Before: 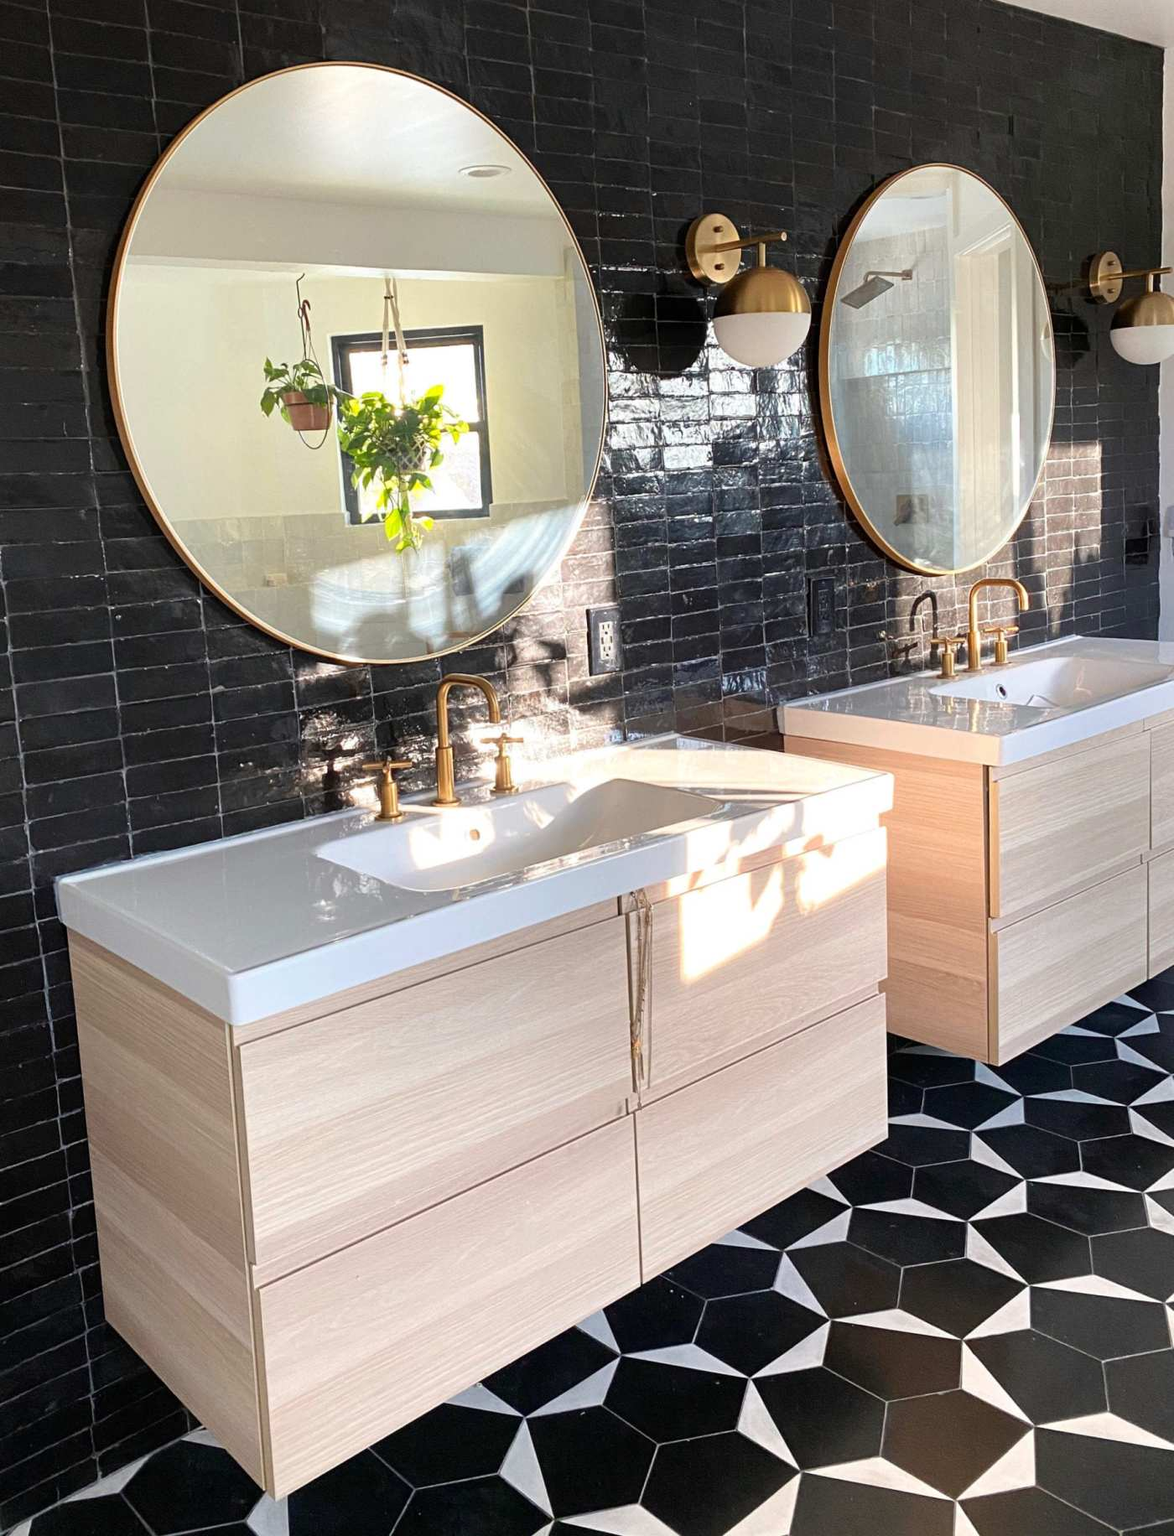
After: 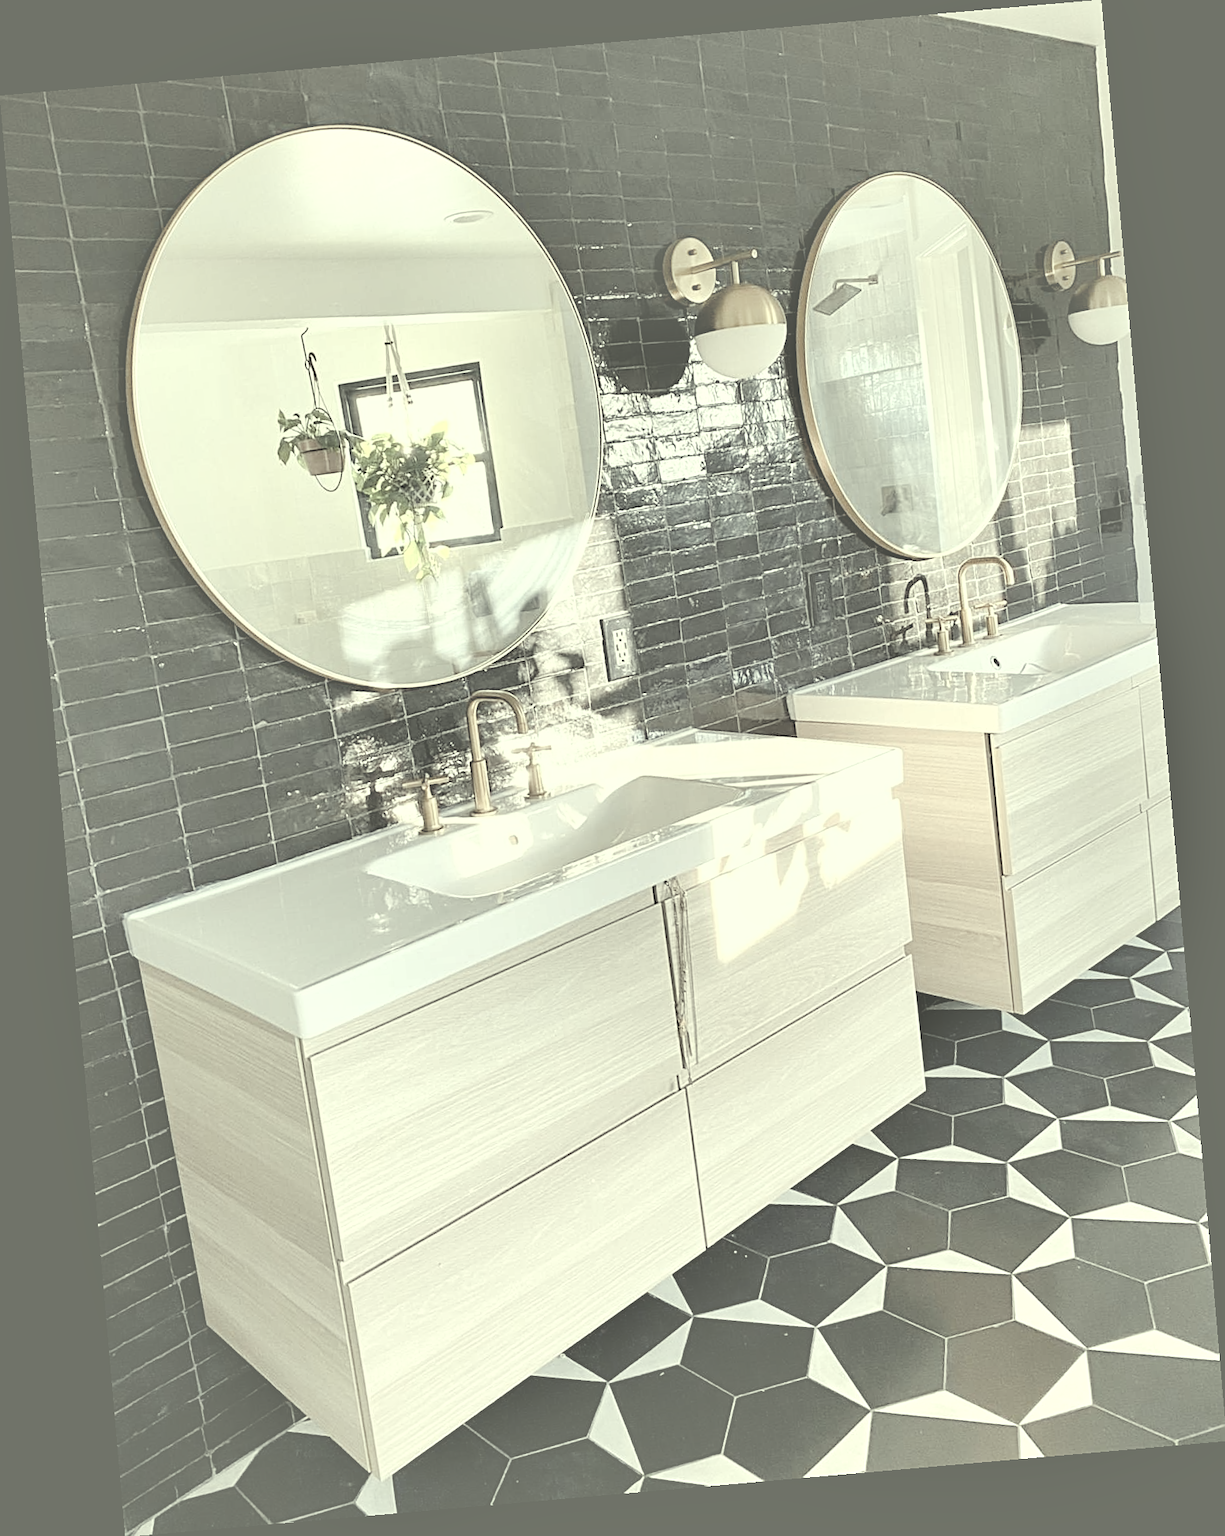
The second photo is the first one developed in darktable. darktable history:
color correction: highlights a* -5.94, highlights b* 11.19
tone equalizer: -8 EV -0.75 EV, -7 EV -0.7 EV, -6 EV -0.6 EV, -5 EV -0.4 EV, -3 EV 0.4 EV, -2 EV 0.6 EV, -1 EV 0.7 EV, +0 EV 0.75 EV, edges refinement/feathering 500, mask exposure compensation -1.57 EV, preserve details no
color balance rgb: perceptual saturation grading › global saturation 20%, perceptual saturation grading › highlights -50%, perceptual saturation grading › shadows 30%, perceptual brilliance grading › global brilliance 10%, perceptual brilliance grading › shadows 15%
contrast brightness saturation: contrast -0.32, brightness 0.75, saturation -0.78
rotate and perspective: rotation -4.98°, automatic cropping off
white balance: red 1, blue 1
sharpen: on, module defaults
shadows and highlights: highlights color adjustment 0%, soften with gaussian
